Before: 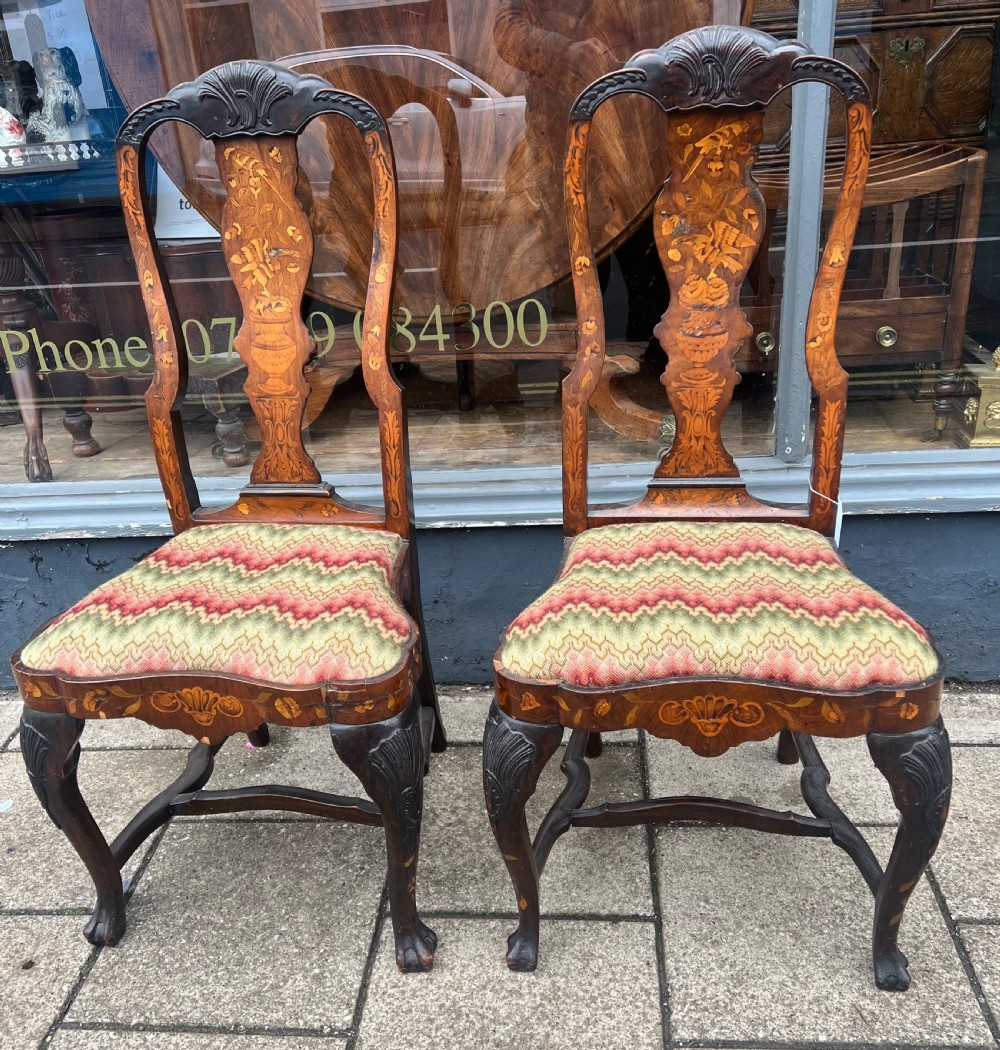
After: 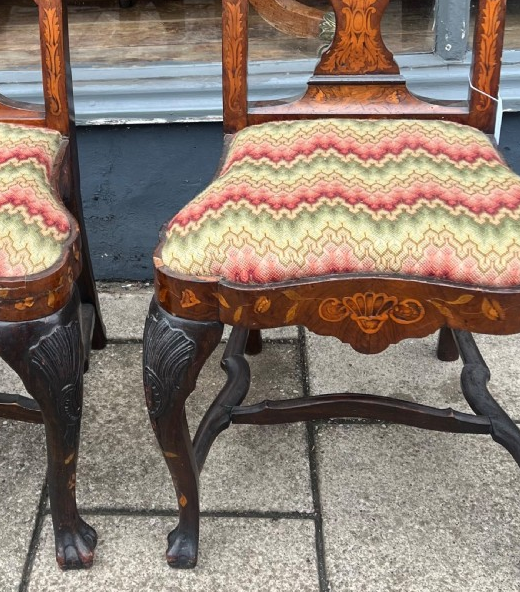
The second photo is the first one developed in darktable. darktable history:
crop: left 34.068%, top 38.427%, right 13.897%, bottom 5.13%
